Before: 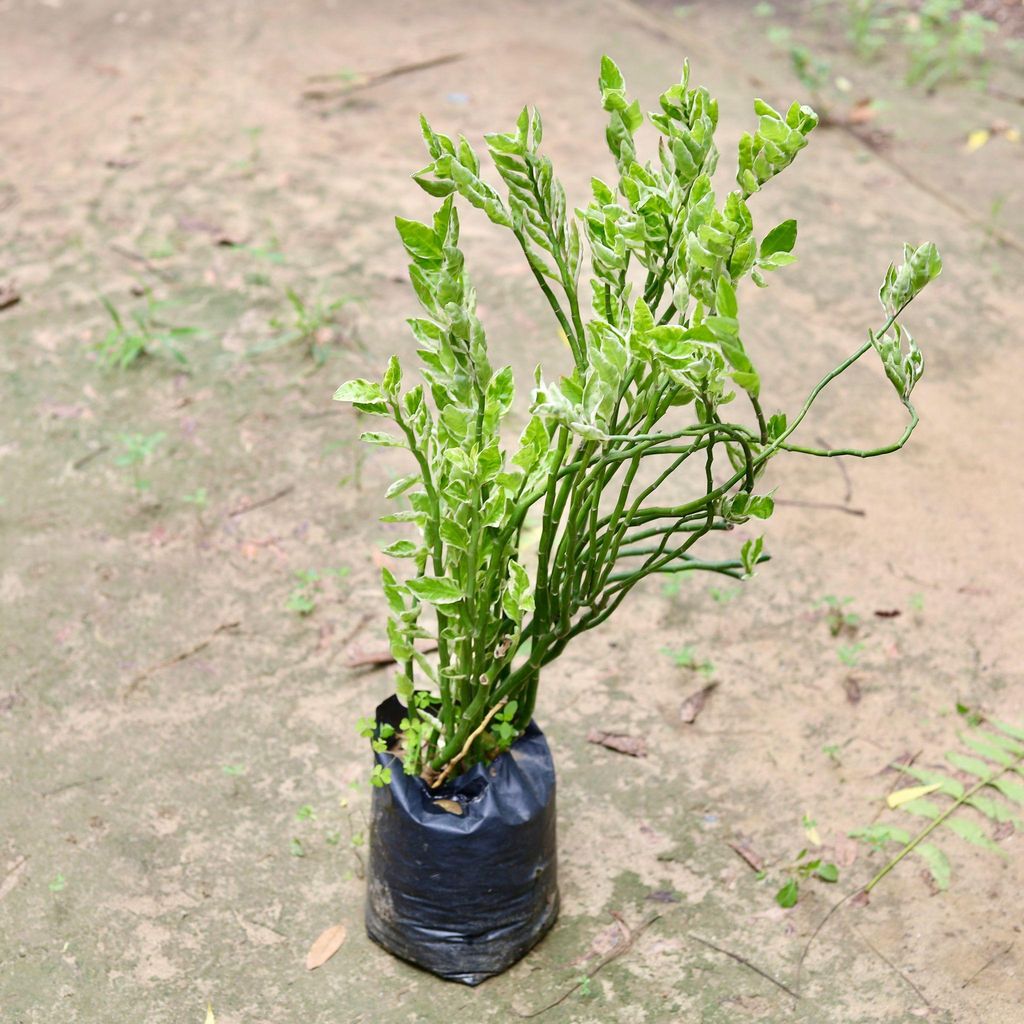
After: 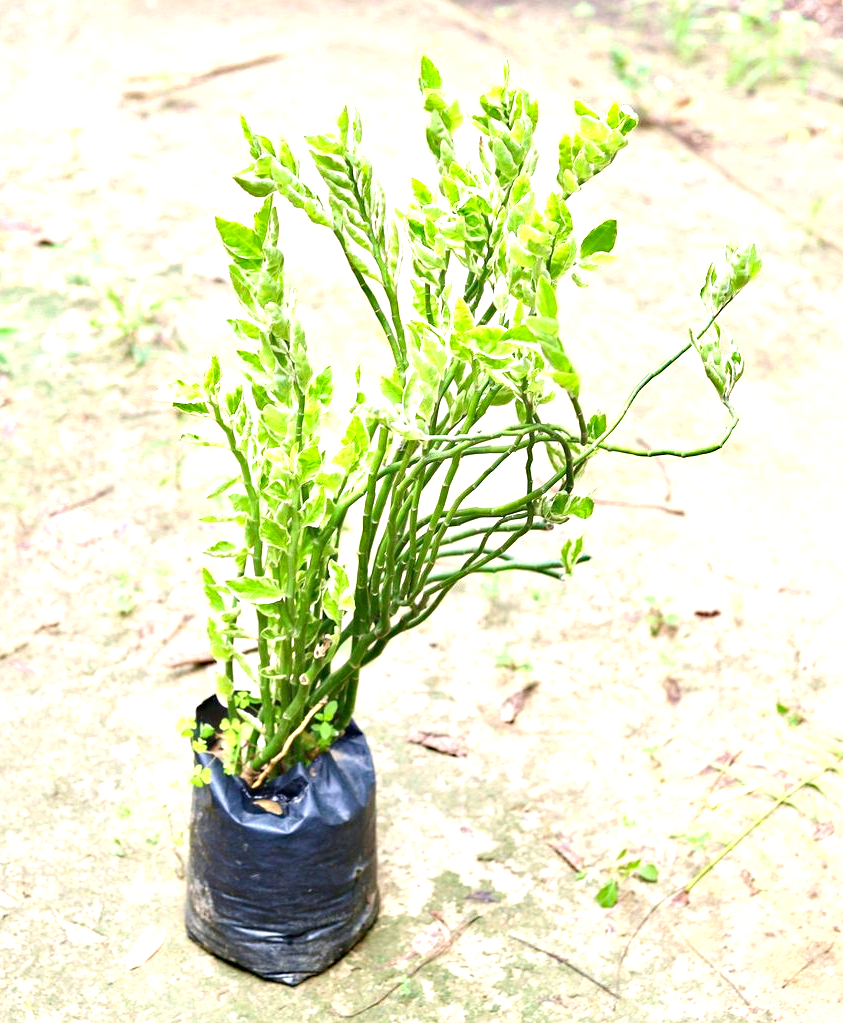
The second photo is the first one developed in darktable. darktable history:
crop: left 17.582%, bottom 0.031%
haze removal: compatibility mode true, adaptive false
exposure: exposure 1.15 EV, compensate highlight preservation false
